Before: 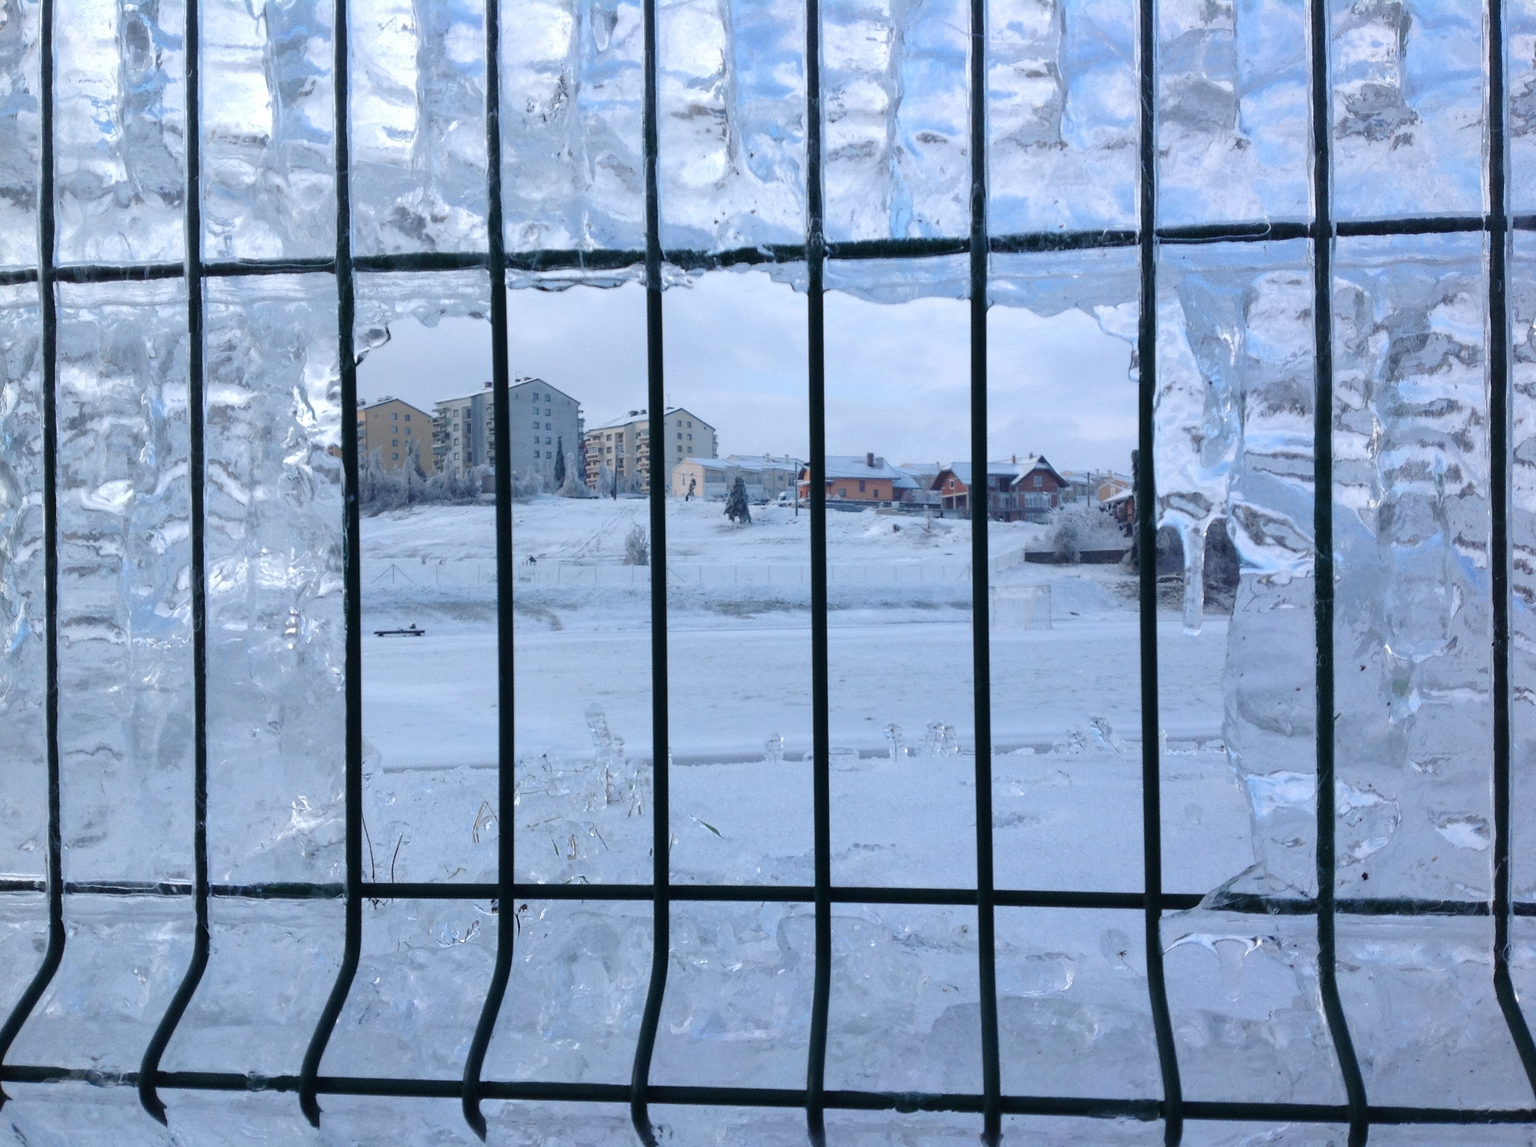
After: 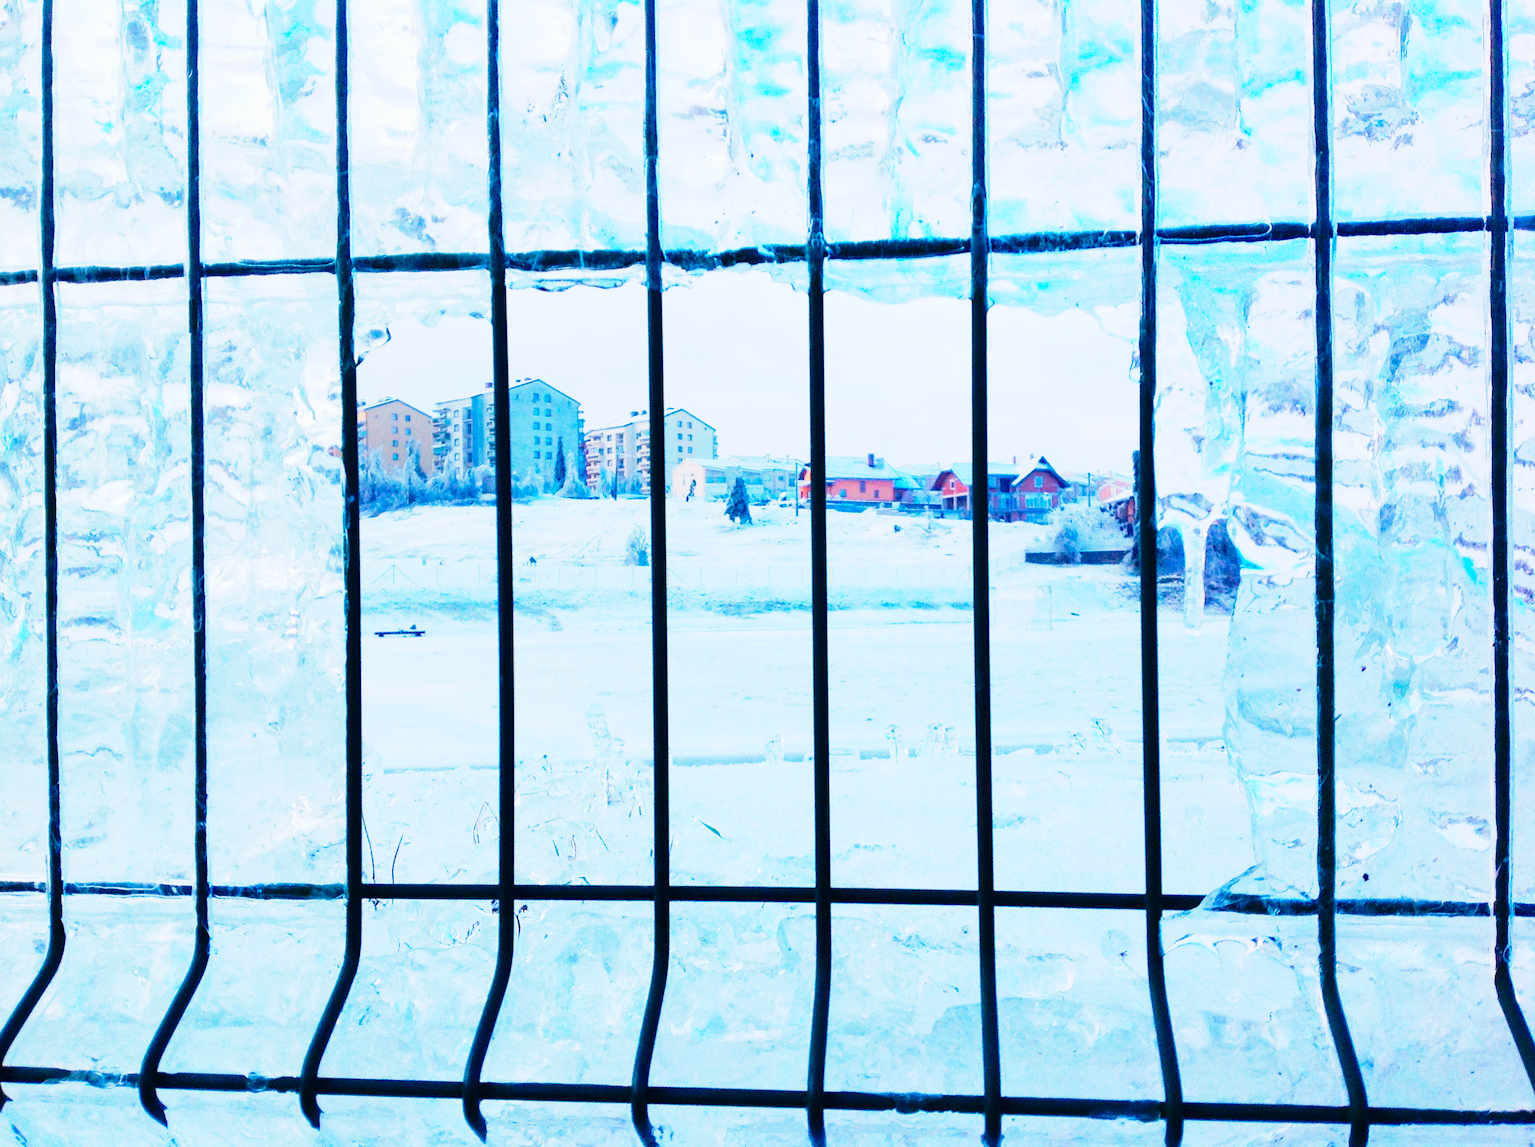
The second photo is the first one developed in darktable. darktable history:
exposure: exposure 0.7 EV, compensate highlight preservation false
base curve: curves: ch0 [(0, 0) (0.028, 0.03) (0.121, 0.232) (0.46, 0.748) (0.859, 0.968) (1, 1)], preserve colors none
velvia: on, module defaults
color balance rgb: shadows lift › luminance -9.801%, linear chroma grading › highlights 99.529%, linear chroma grading › global chroma 23.769%, perceptual saturation grading › global saturation 26.004%, perceptual saturation grading › highlights -27.783%, perceptual saturation grading › mid-tones 15.681%, perceptual saturation grading › shadows 32.903%
tone curve: curves: ch0 [(0, 0) (0.058, 0.027) (0.214, 0.183) (0.304, 0.288) (0.561, 0.554) (0.687, 0.677) (0.768, 0.768) (0.858, 0.861) (0.986, 0.957)]; ch1 [(0, 0) (0.172, 0.123) (0.312, 0.296) (0.437, 0.429) (0.471, 0.469) (0.502, 0.5) (0.513, 0.515) (0.583, 0.604) (0.631, 0.659) (0.703, 0.721) (0.889, 0.924) (1, 1)]; ch2 [(0, 0) (0.411, 0.424) (0.485, 0.497) (0.502, 0.5) (0.517, 0.511) (0.566, 0.573) (0.622, 0.613) (0.709, 0.677) (1, 1)], preserve colors none
